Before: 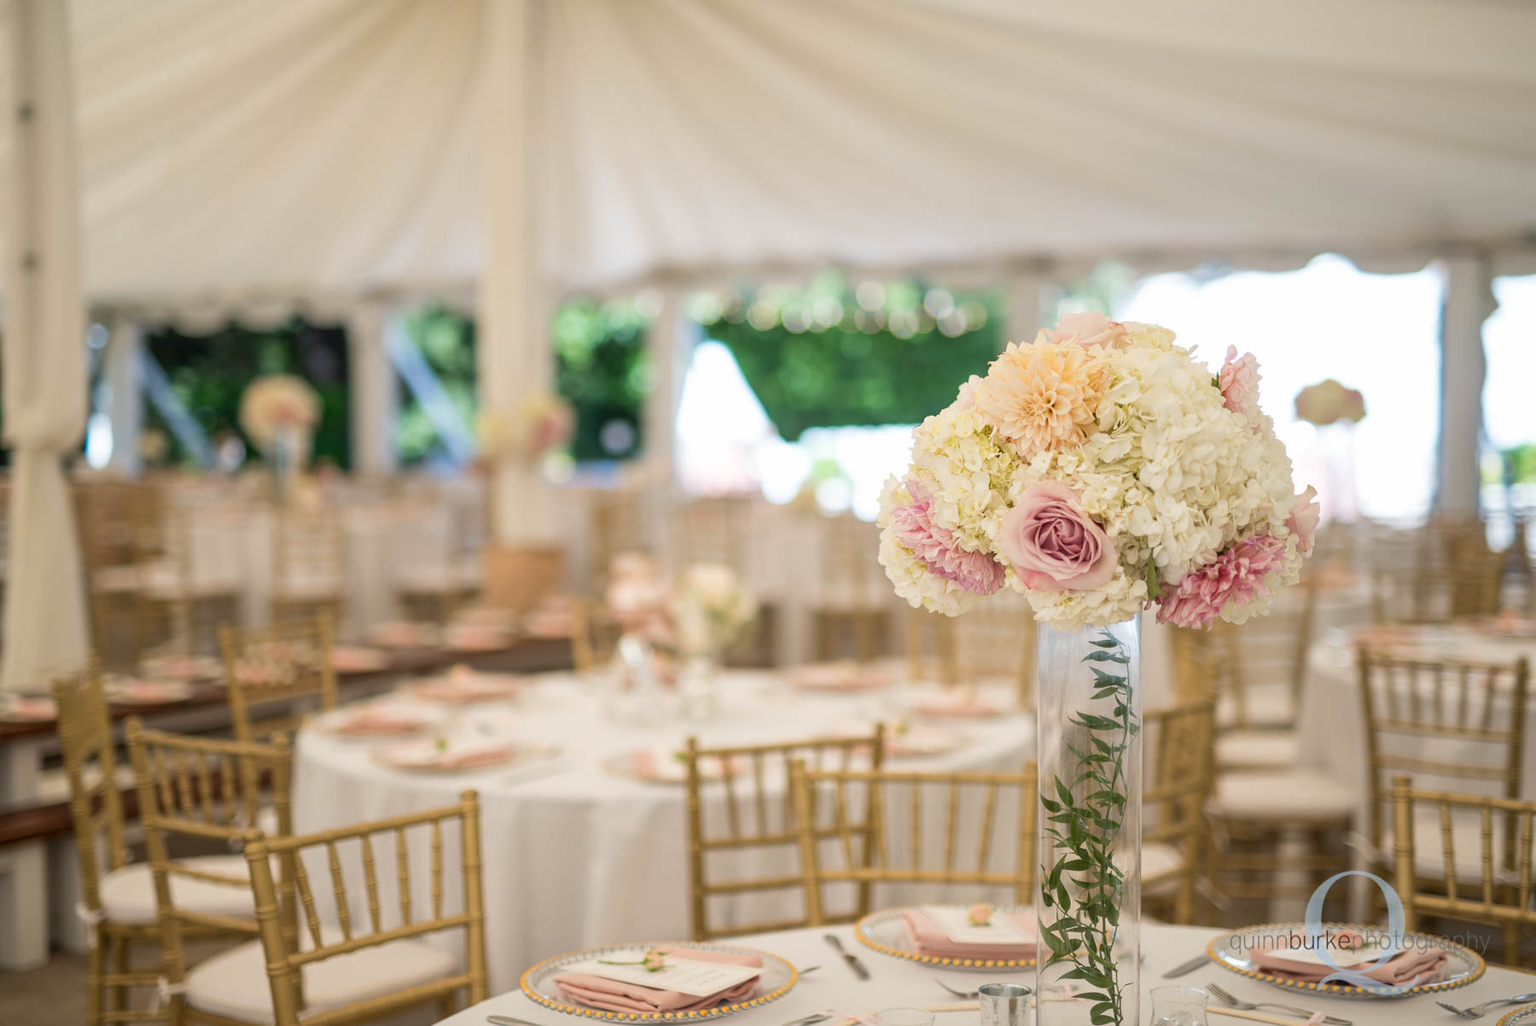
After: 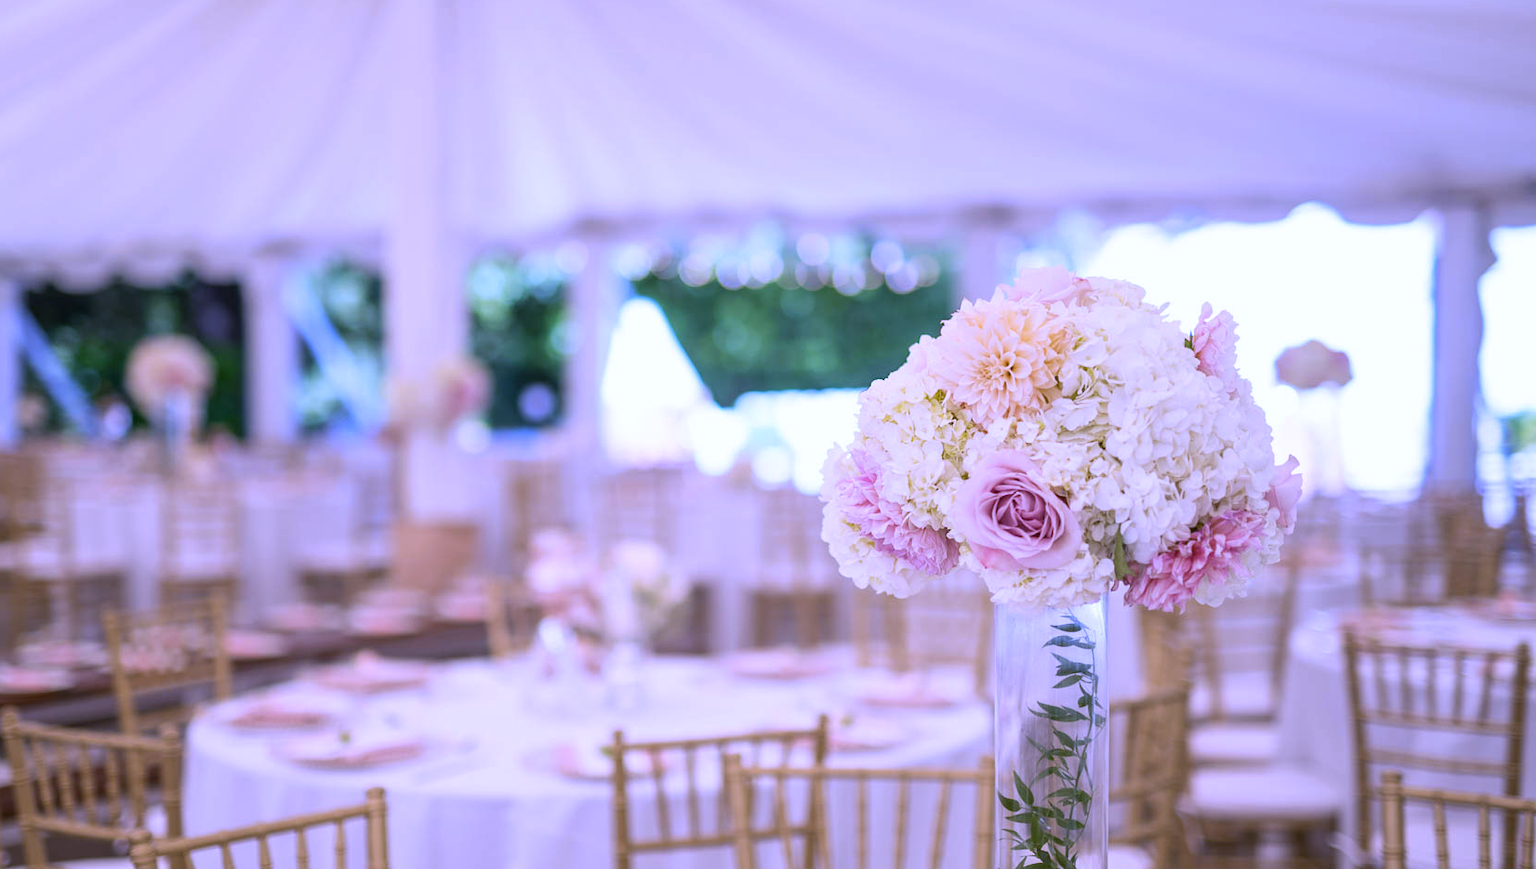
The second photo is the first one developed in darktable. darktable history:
crop: left 8.155%, top 6.611%, bottom 15.385%
white balance: red 0.98, blue 1.61
